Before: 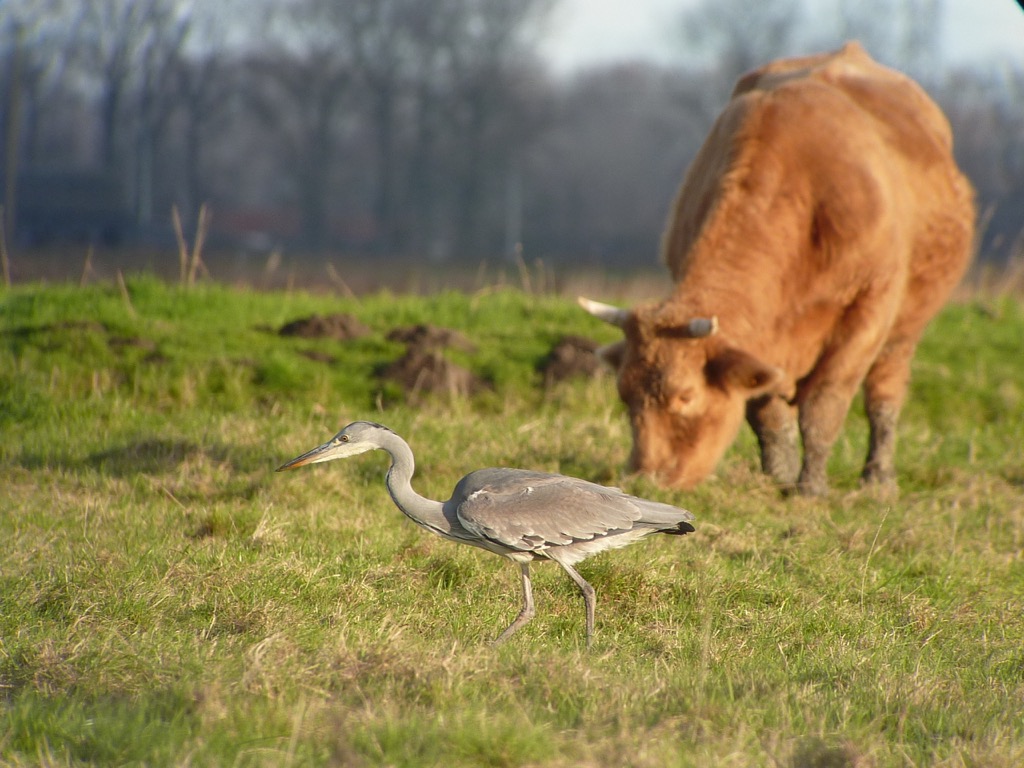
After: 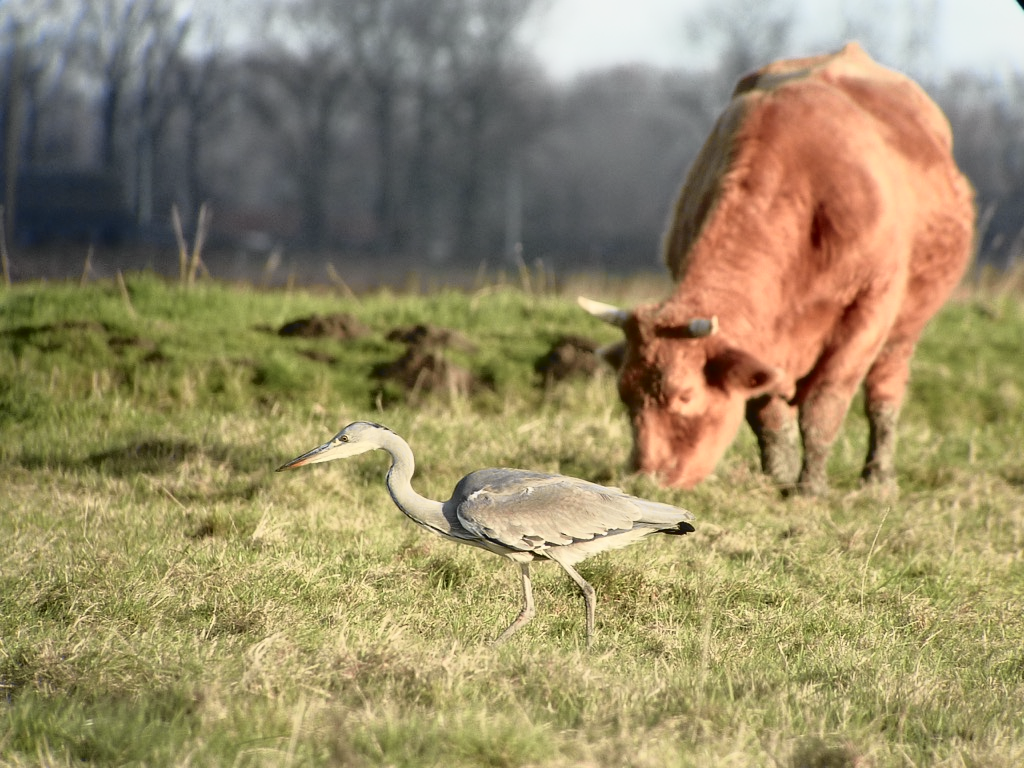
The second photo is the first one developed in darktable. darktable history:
tone curve: curves: ch0 [(0, 0.009) (0.105, 0.08) (0.195, 0.18) (0.283, 0.316) (0.384, 0.434) (0.485, 0.531) (0.638, 0.69) (0.81, 0.872) (1, 0.977)]; ch1 [(0, 0) (0.161, 0.092) (0.35, 0.33) (0.379, 0.401) (0.456, 0.469) (0.502, 0.5) (0.525, 0.514) (0.586, 0.604) (0.642, 0.645) (0.858, 0.817) (1, 0.942)]; ch2 [(0, 0) (0.371, 0.362) (0.437, 0.437) (0.48, 0.49) (0.53, 0.515) (0.56, 0.571) (0.622, 0.606) (0.881, 0.795) (1, 0.929)], color space Lab, independent channels, preserve colors none
contrast brightness saturation: contrast 0.222
